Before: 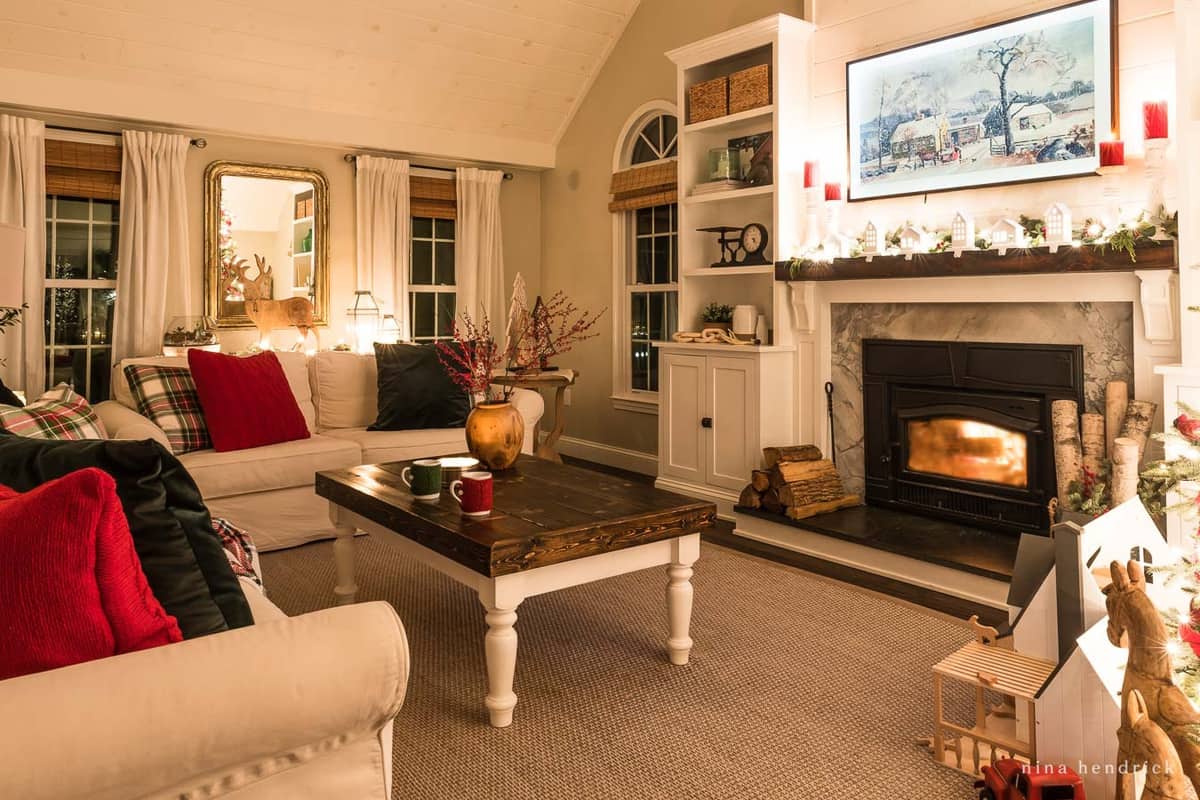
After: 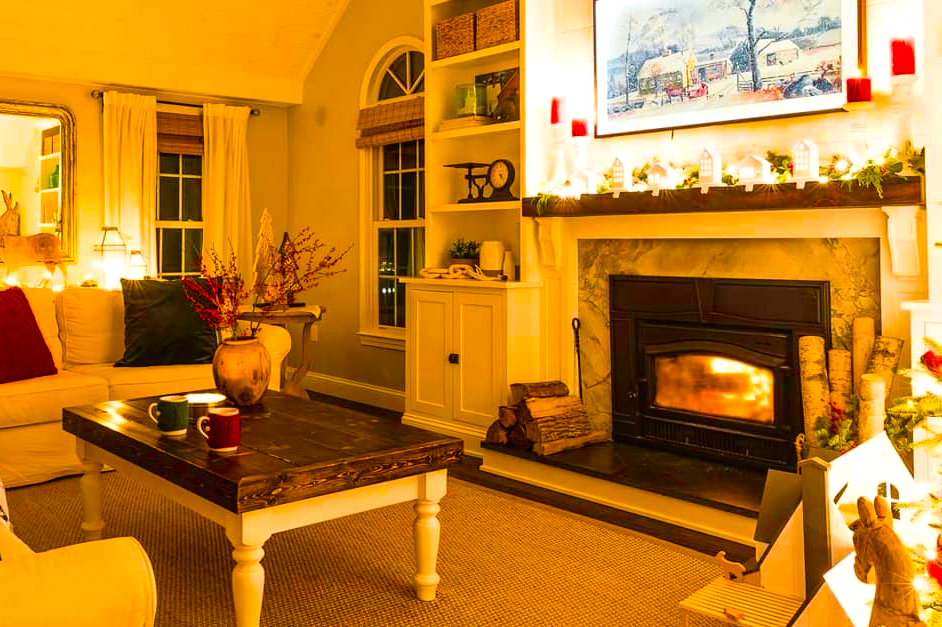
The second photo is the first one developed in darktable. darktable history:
crop and rotate: left 21.098%, top 8.06%, right 0.323%, bottom 13.487%
tone curve: curves: ch0 [(0, 0.013) (0.036, 0.035) (0.274, 0.288) (0.504, 0.536) (0.844, 0.84) (1, 0.97)]; ch1 [(0, 0) (0.389, 0.403) (0.462, 0.48) (0.499, 0.5) (0.522, 0.534) (0.567, 0.588) (0.626, 0.645) (0.749, 0.781) (1, 1)]; ch2 [(0, 0) (0.457, 0.486) (0.5, 0.501) (0.533, 0.539) (0.599, 0.6) (0.704, 0.732) (1, 1)], color space Lab, independent channels, preserve colors none
exposure: exposure 0.299 EV, compensate exposure bias true, compensate highlight preservation false
color balance rgb: perceptual saturation grading › global saturation 65.411%, perceptual saturation grading › highlights 59.624%, perceptual saturation grading › mid-tones 49.347%, perceptual saturation grading › shadows 49.439%
